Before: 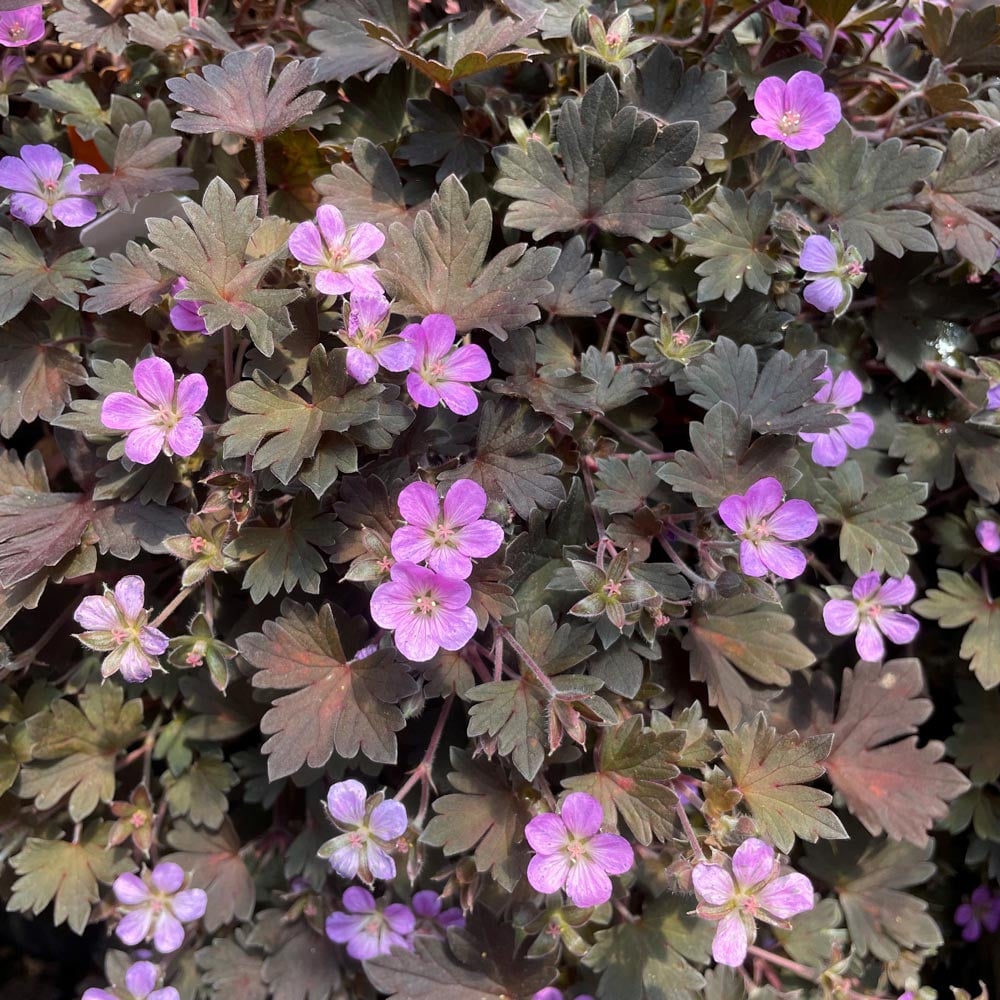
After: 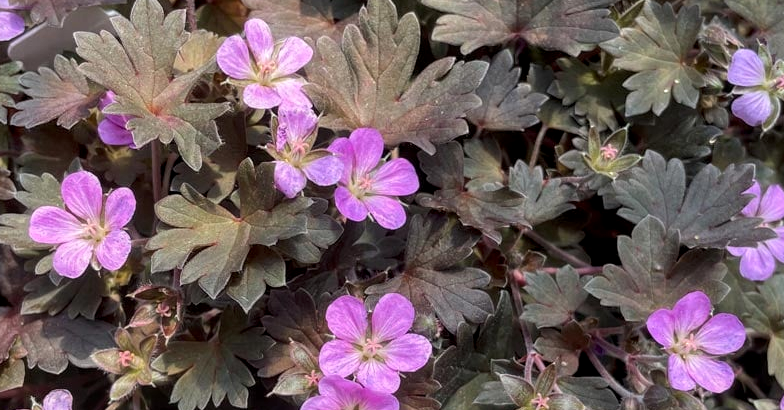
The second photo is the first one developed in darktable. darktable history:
local contrast: on, module defaults
crop: left 7.264%, top 18.613%, right 14.281%, bottom 40.315%
